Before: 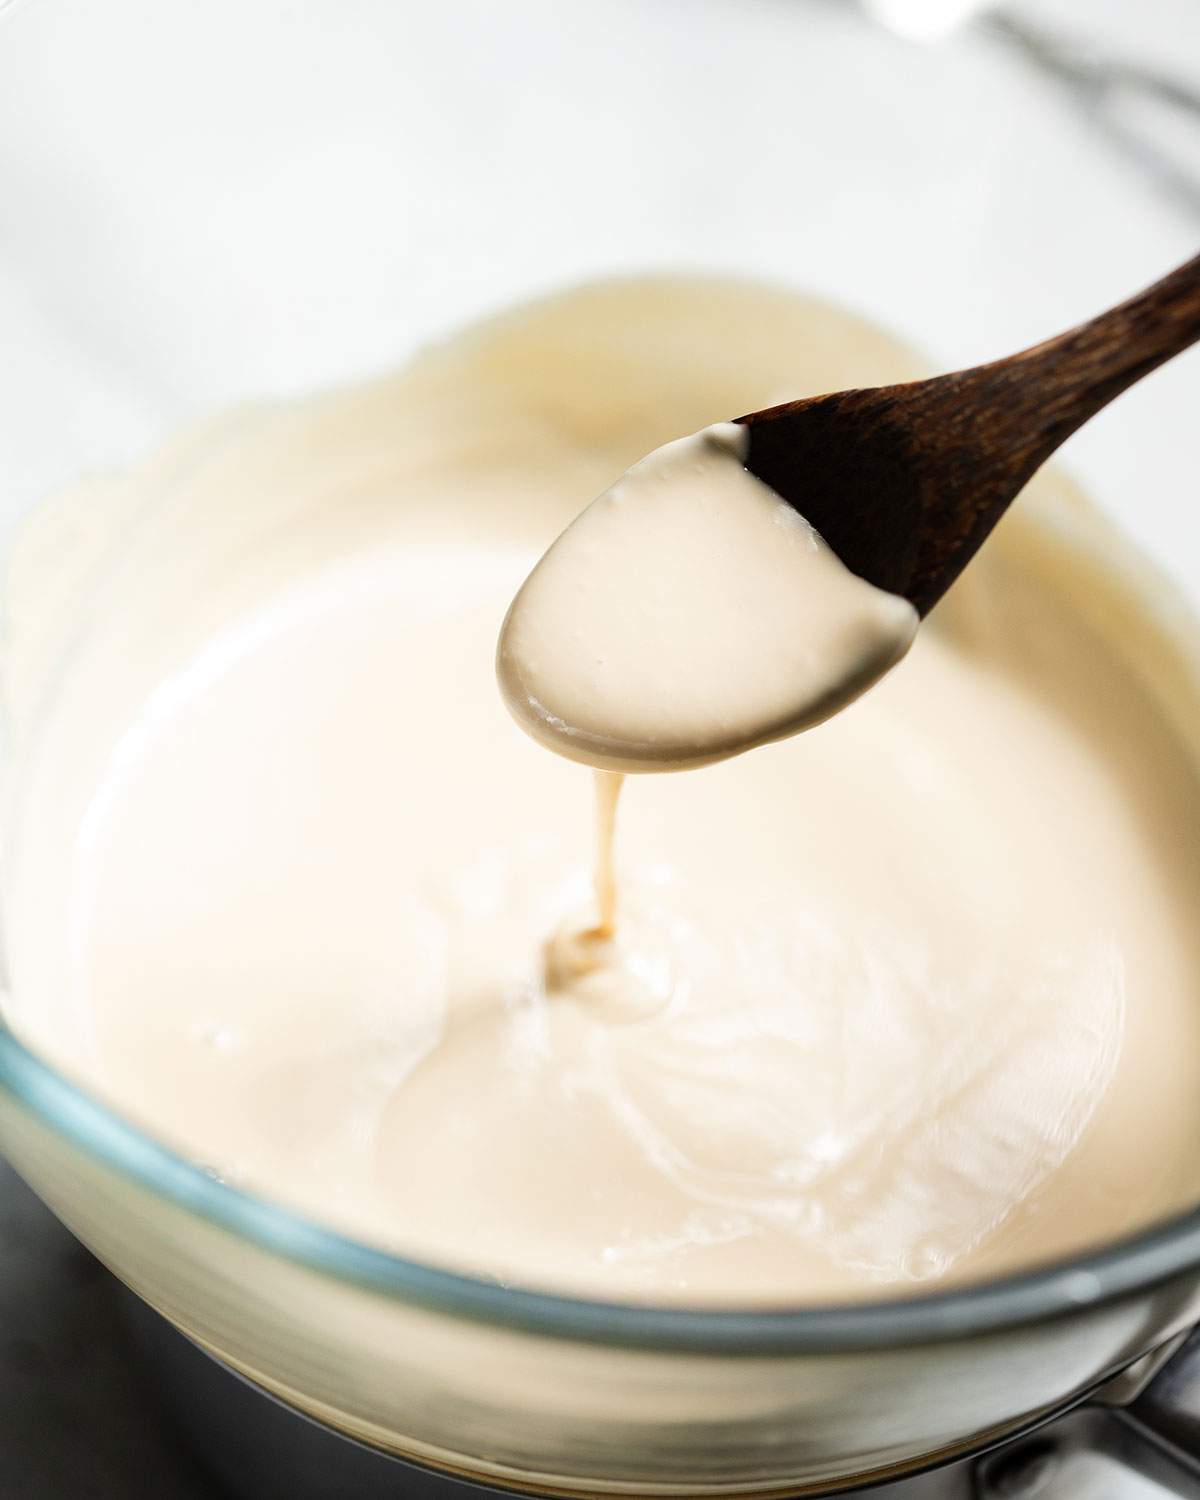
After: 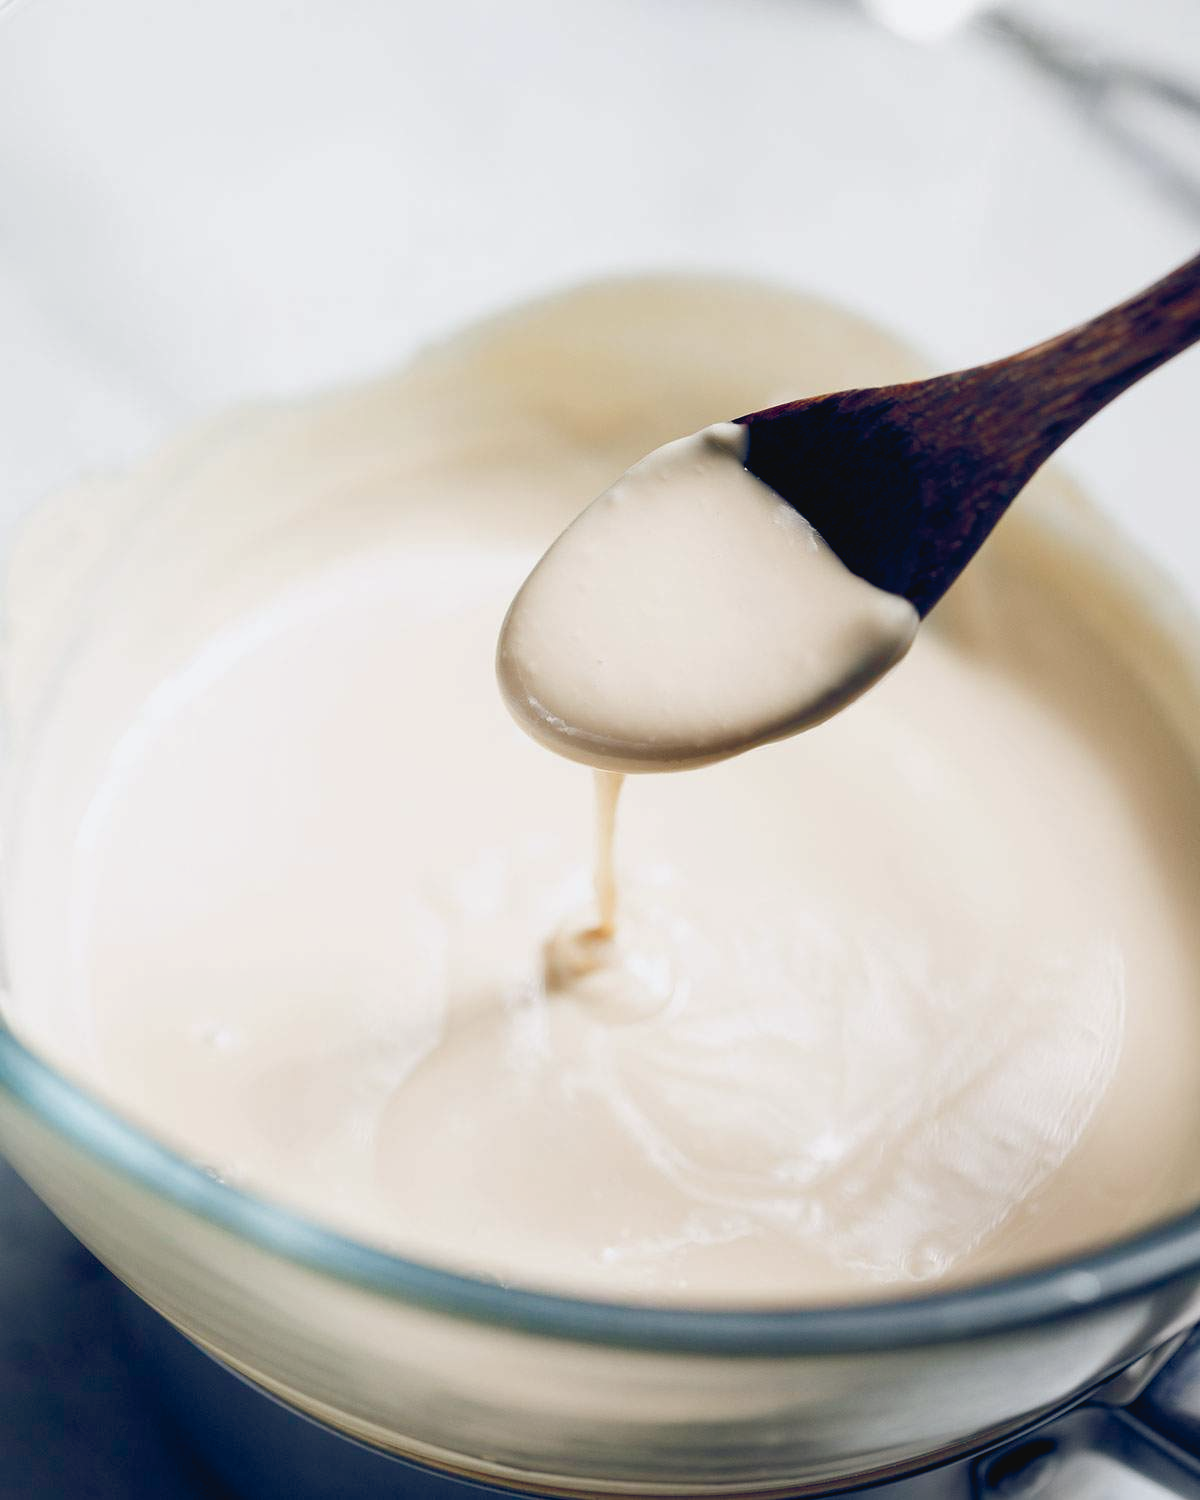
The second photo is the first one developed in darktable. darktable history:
color balance rgb: shadows lift › chroma 2.019%, shadows lift › hue 215.65°, power › chroma 0.514%, power › hue 257.64°, global offset › chroma 0.245%, global offset › hue 257.99°, perceptual saturation grading › global saturation 14.244%, perceptual saturation grading › highlights -30.155%, perceptual saturation grading › shadows 51.484%
contrast brightness saturation: contrast -0.085, brightness -0.031, saturation -0.108
